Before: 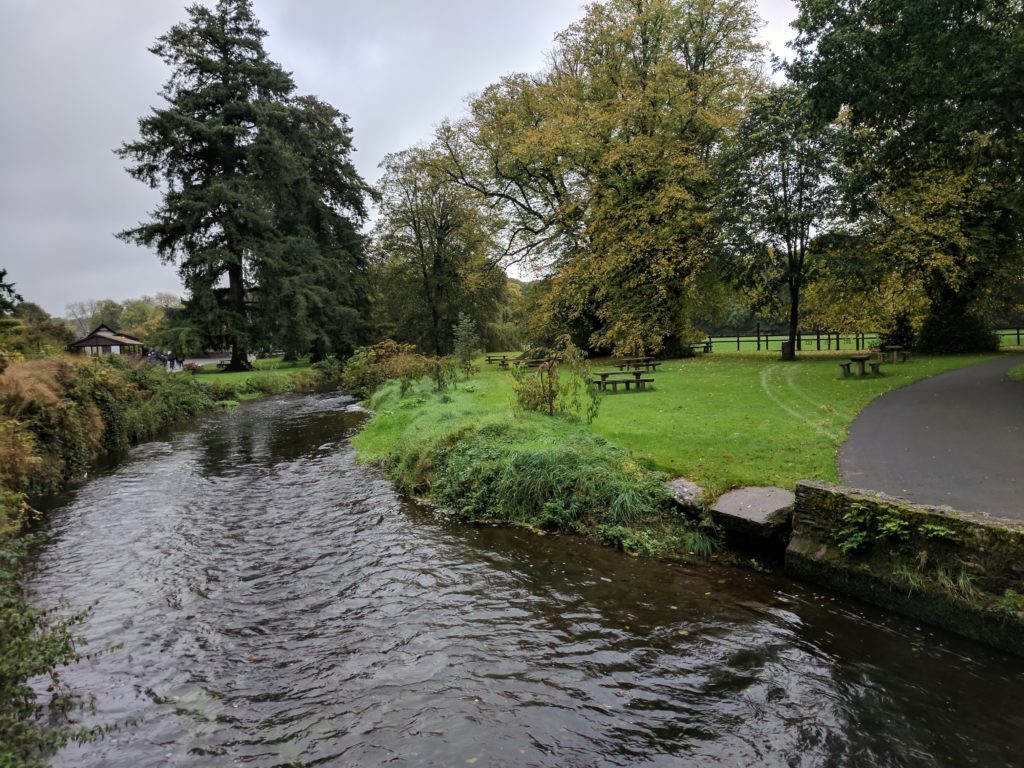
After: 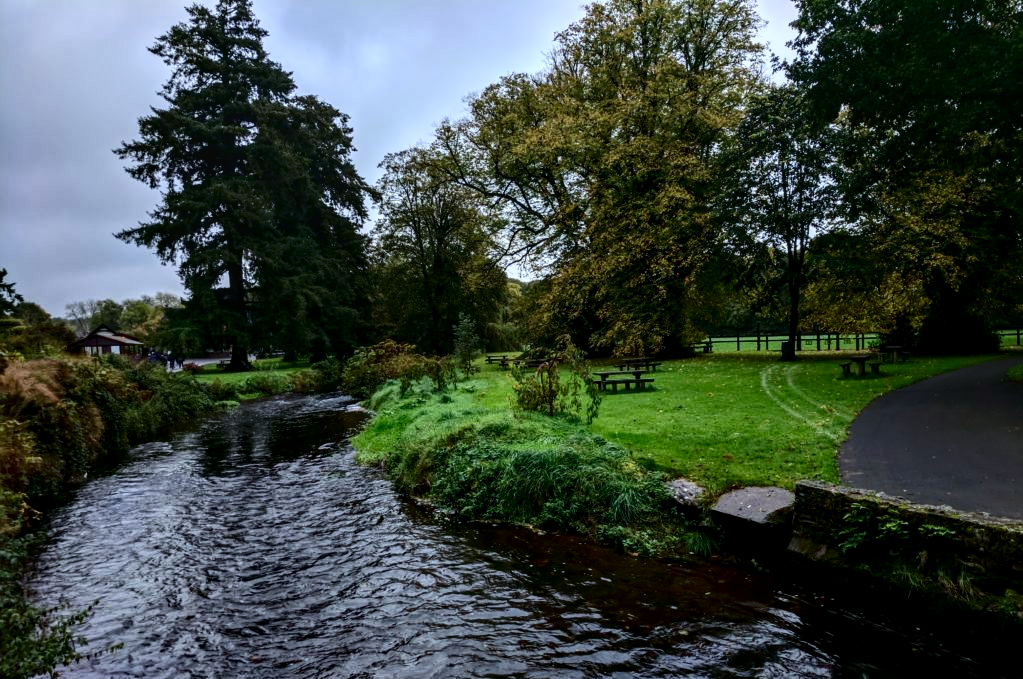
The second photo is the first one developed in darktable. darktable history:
haze removal: compatibility mode true, adaptive false
crop and rotate: top 0%, bottom 11.575%
contrast brightness saturation: contrast 0.243, brightness -0.243, saturation 0.142
color calibration: x 0.368, y 0.376, temperature 4360.29 K
local contrast: on, module defaults
